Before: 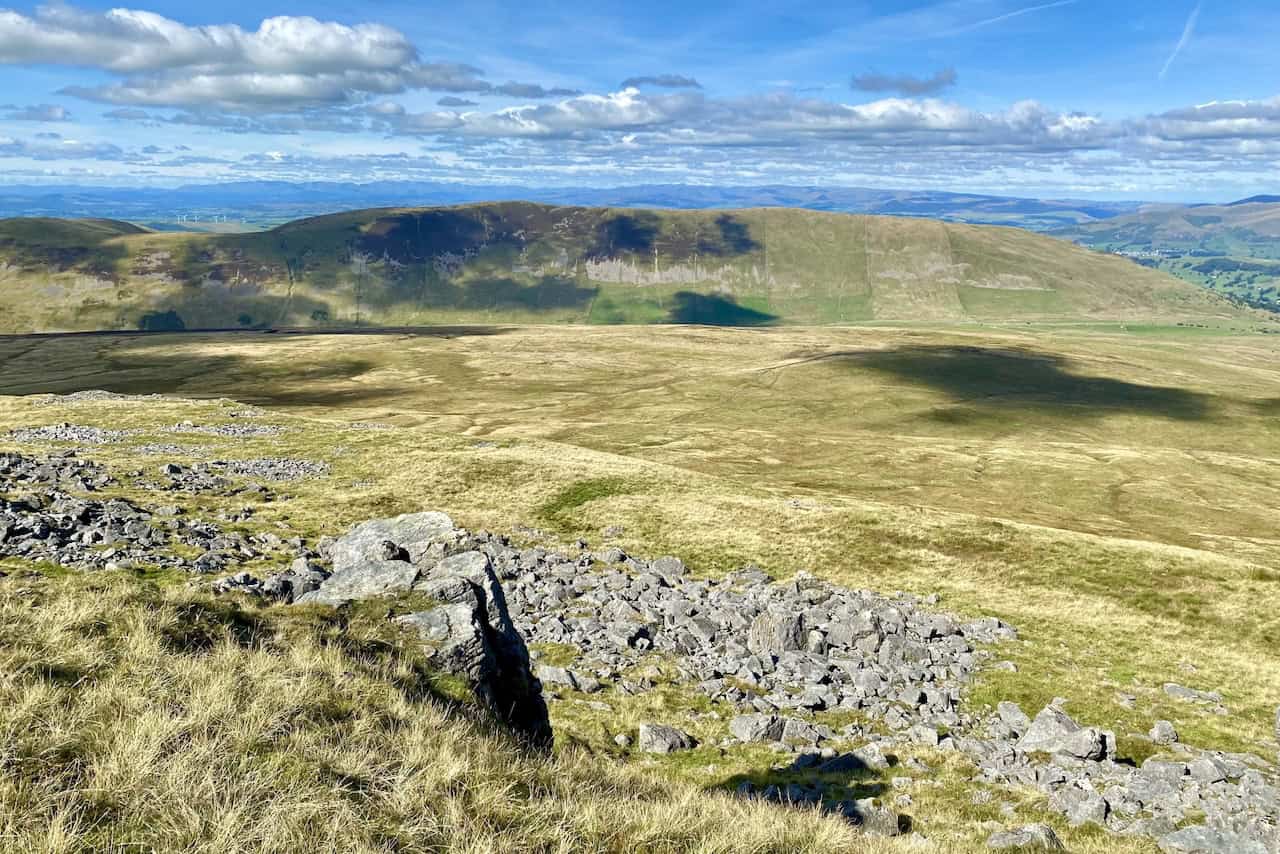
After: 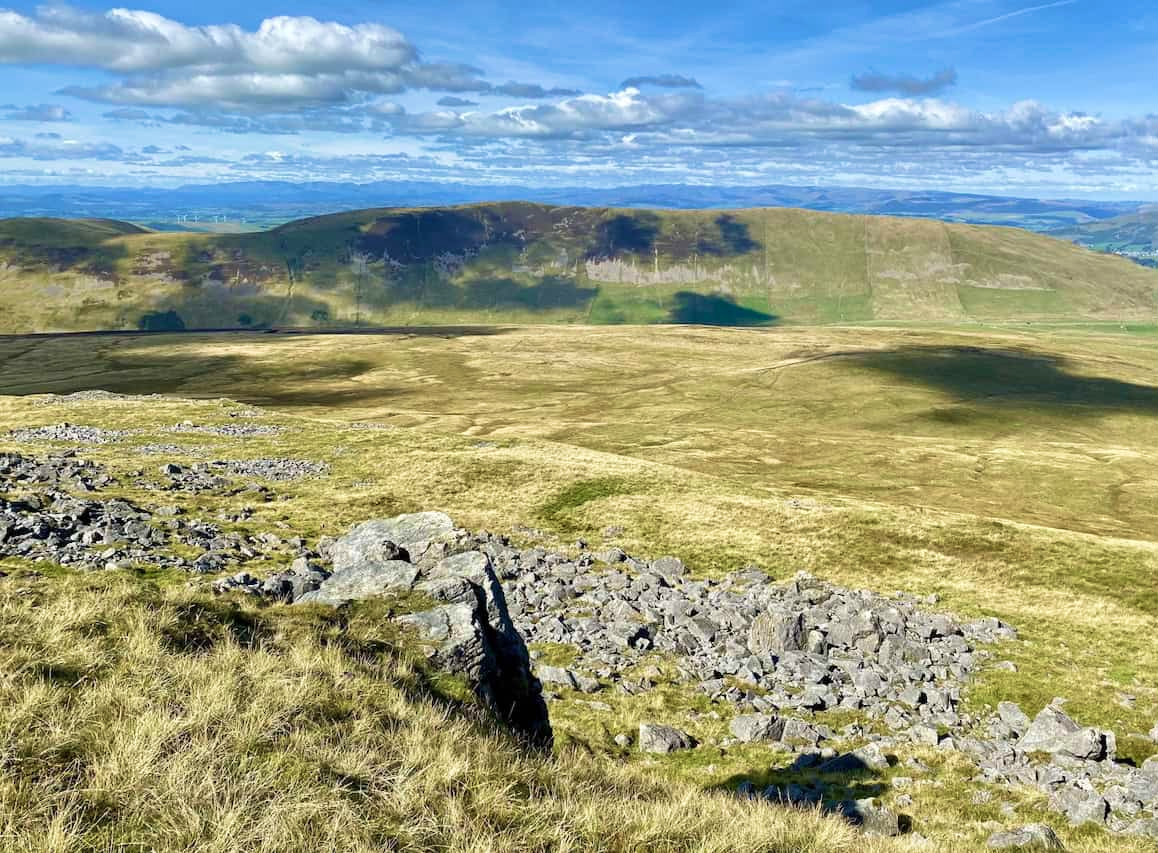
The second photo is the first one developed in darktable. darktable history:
crop: right 9.509%, bottom 0.031%
velvia: on, module defaults
